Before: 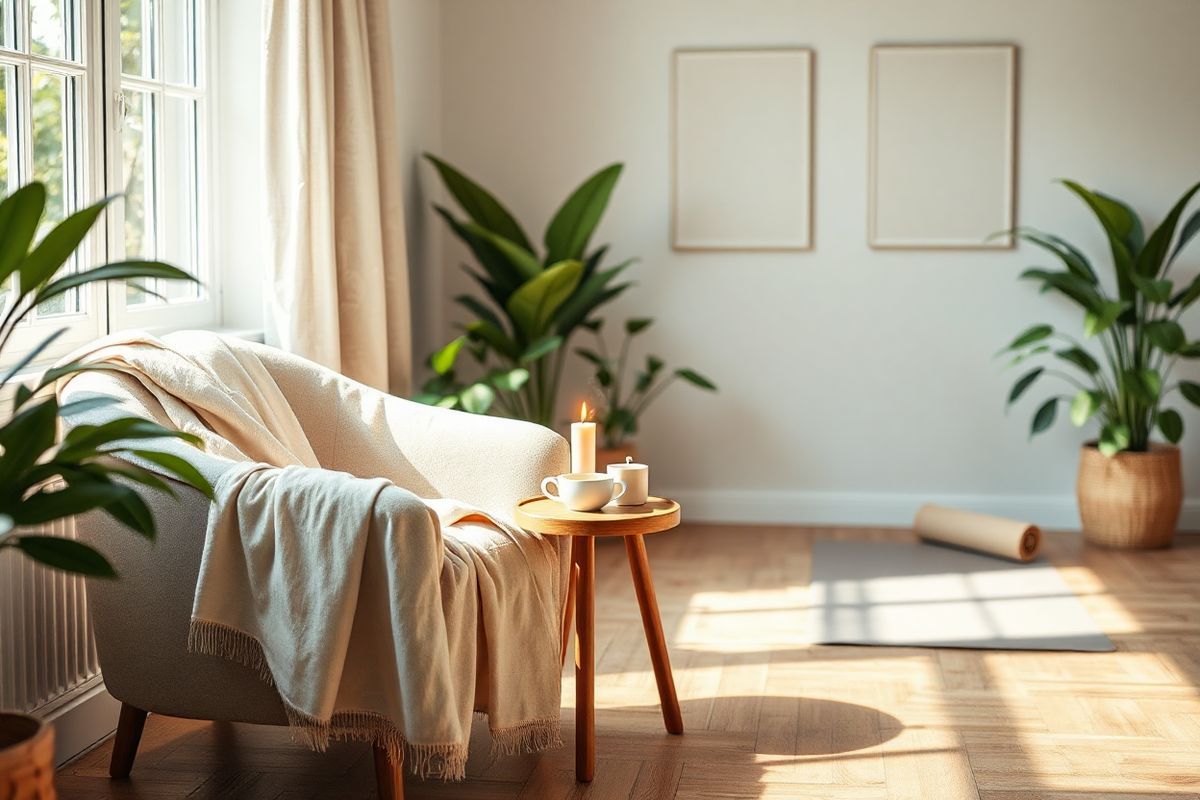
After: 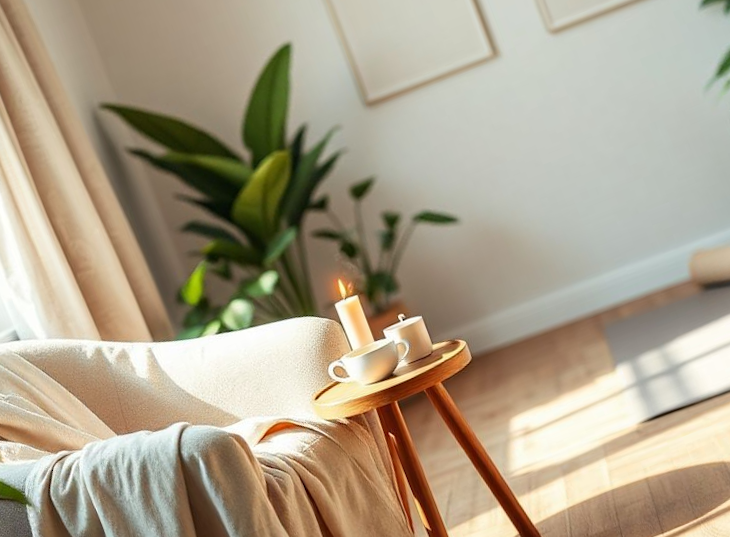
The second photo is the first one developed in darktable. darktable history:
crop and rotate: angle 21.03°, left 6.745%, right 3.633%, bottom 1.085%
